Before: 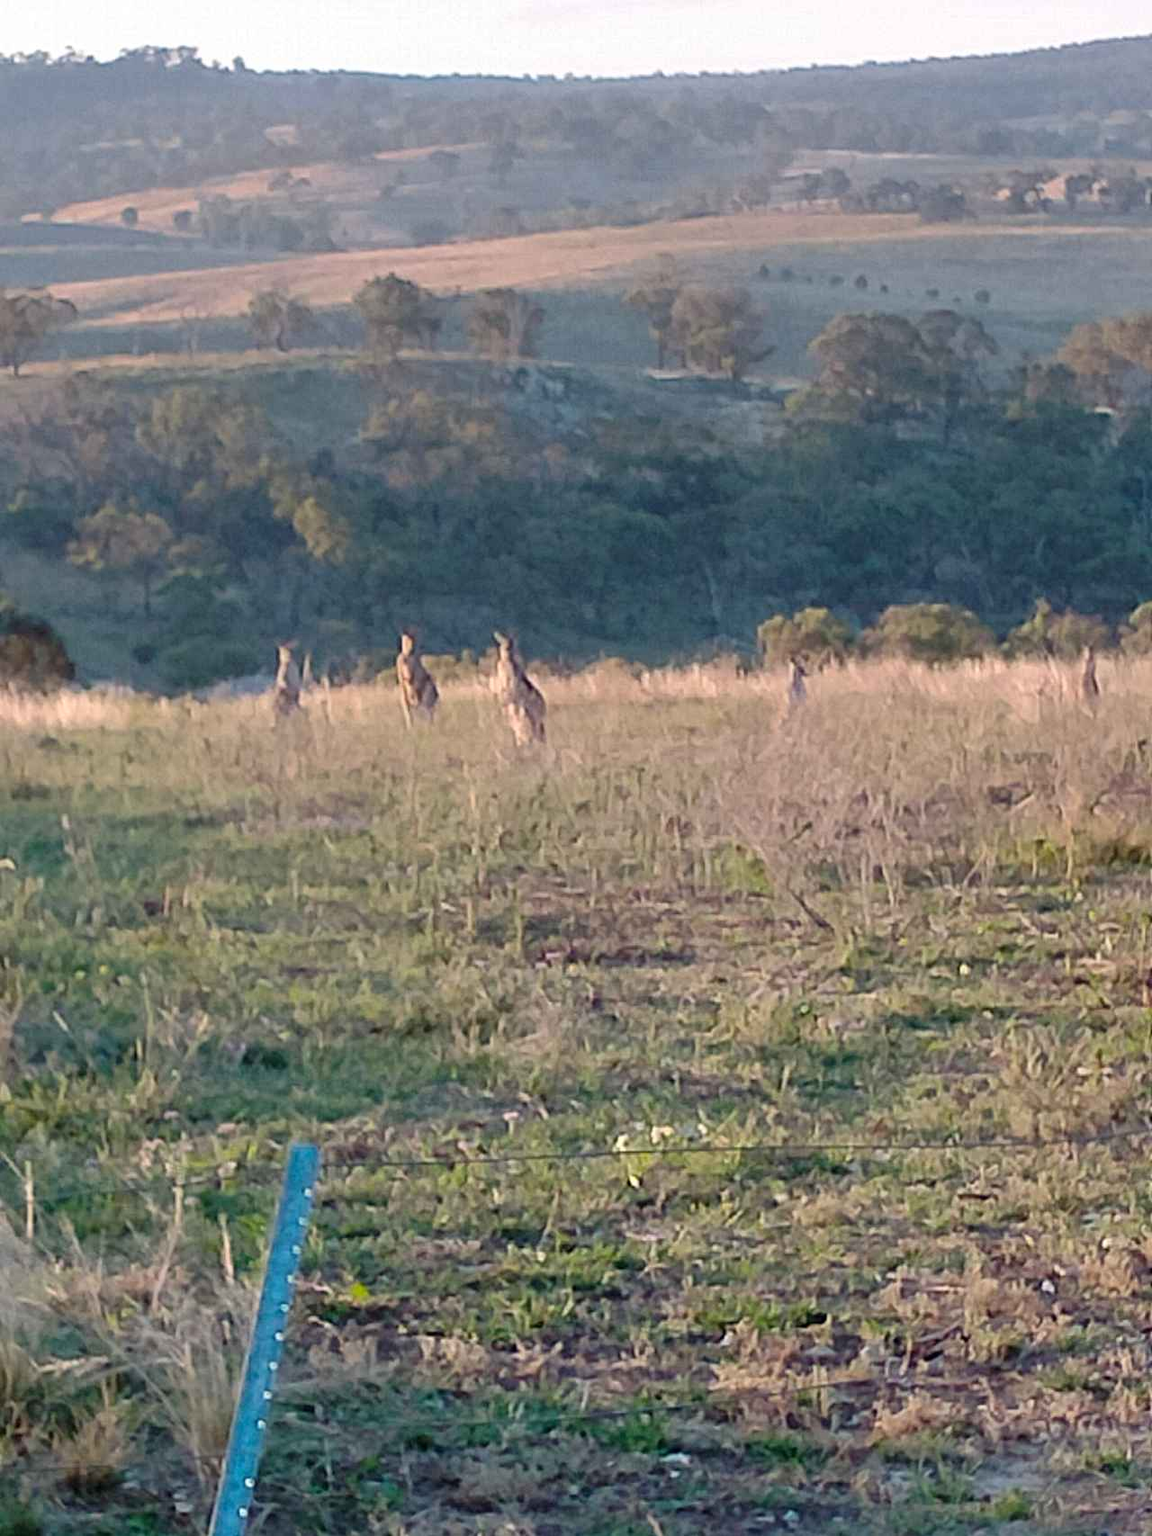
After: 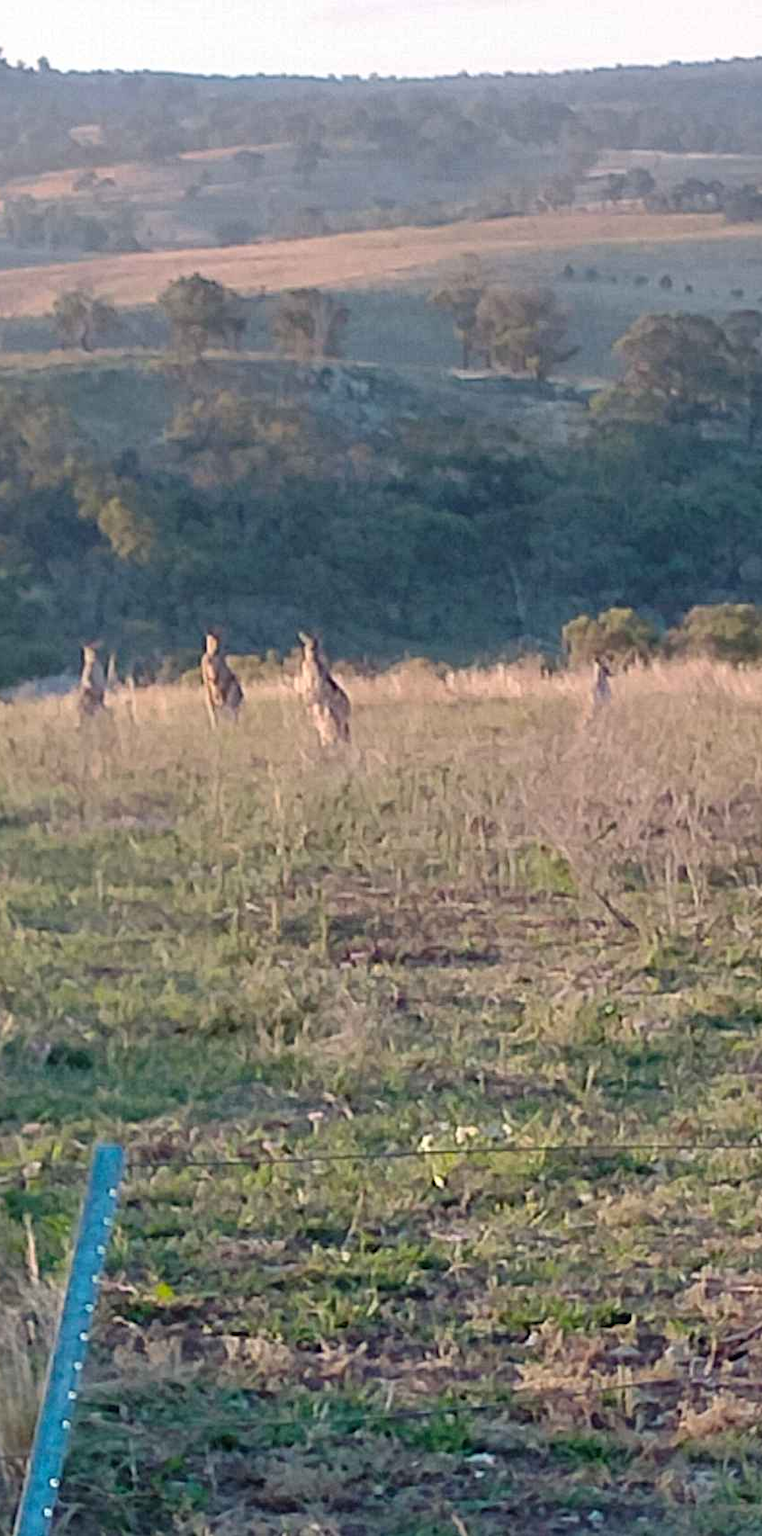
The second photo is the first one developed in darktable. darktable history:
crop: left 17.009%, right 16.801%
